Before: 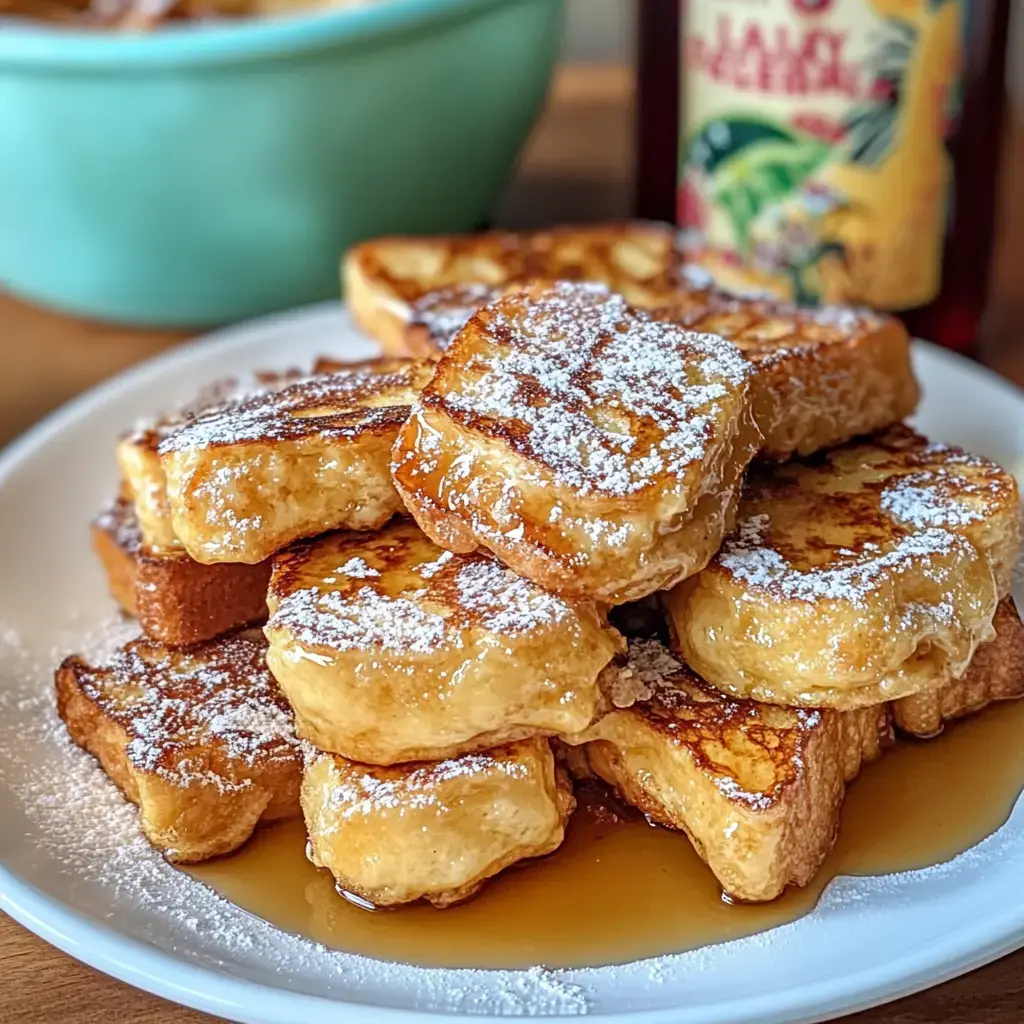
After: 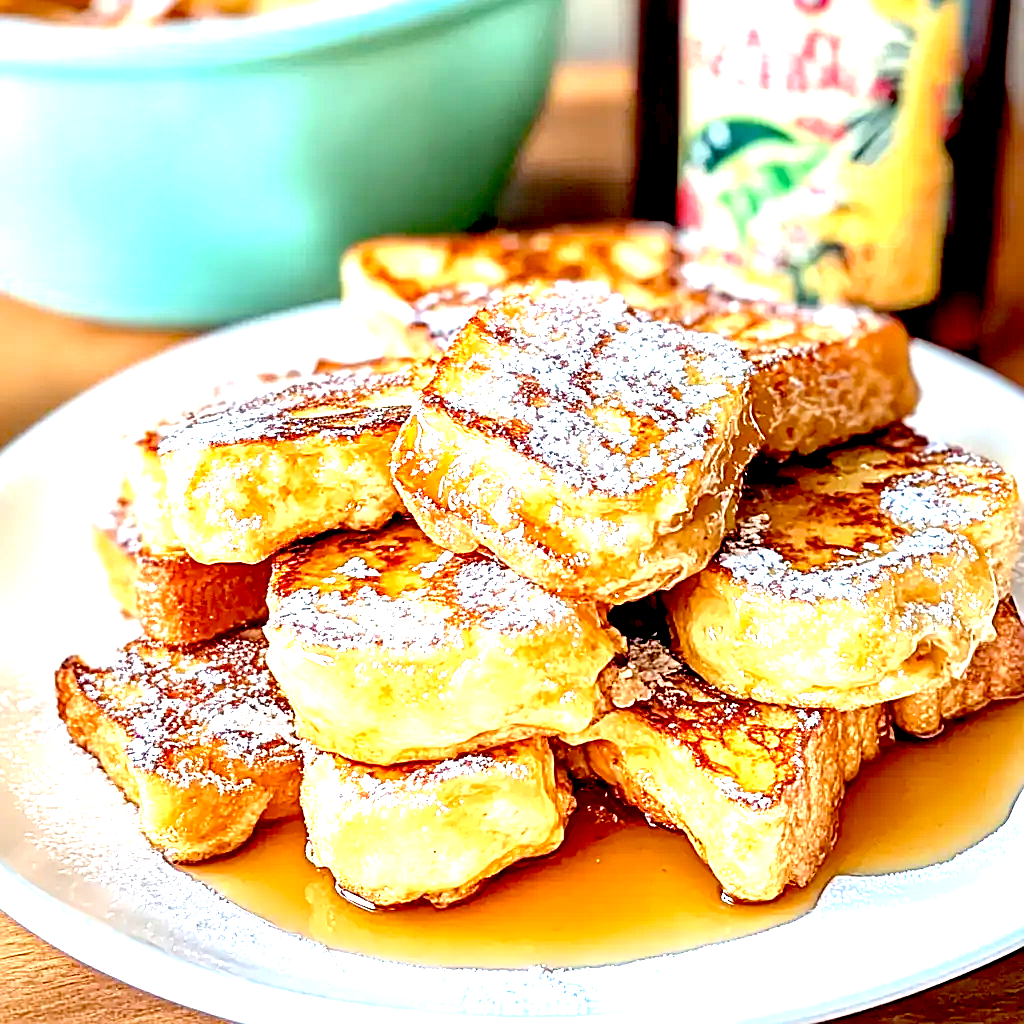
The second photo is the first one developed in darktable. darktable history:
exposure: black level correction 0.015, exposure 1.788 EV, compensate highlight preservation false
sharpen: on, module defaults
